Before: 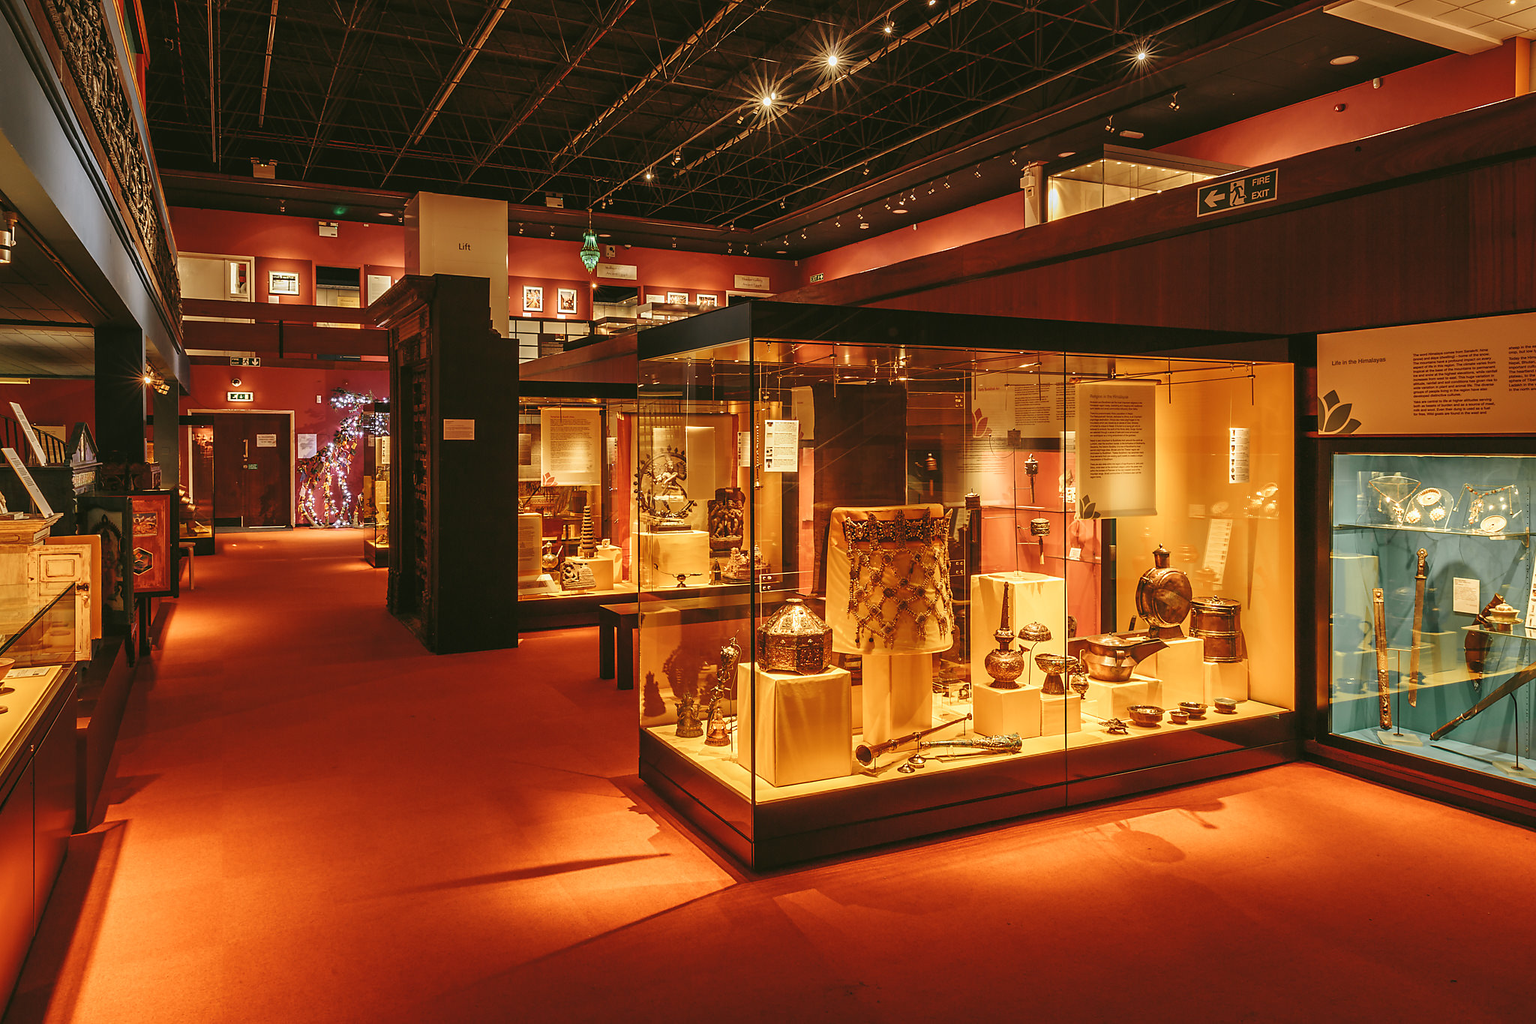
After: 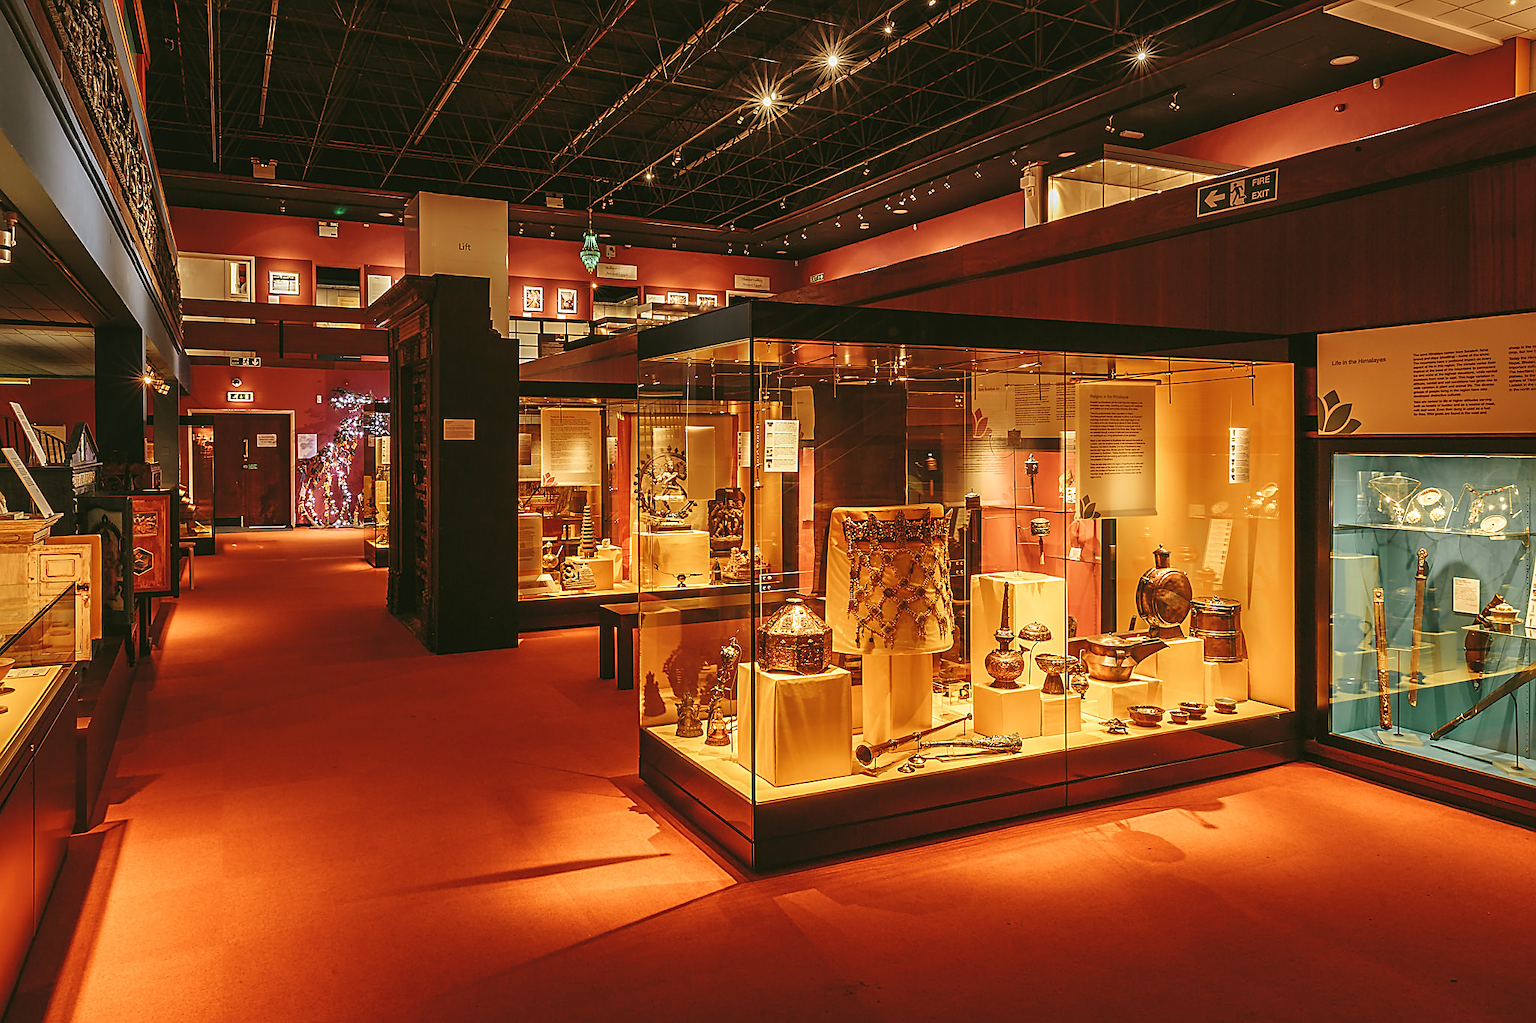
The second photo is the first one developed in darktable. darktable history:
sharpen: on, module defaults
velvia: strength 9.07%
